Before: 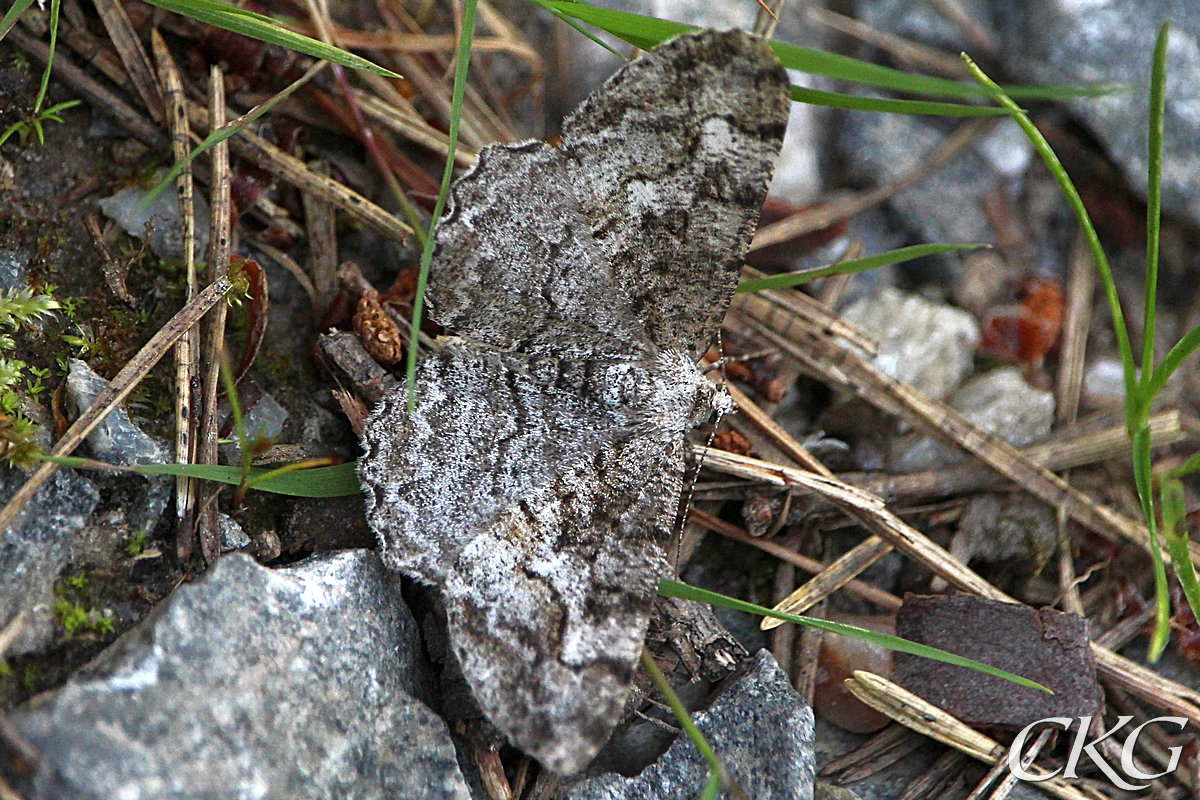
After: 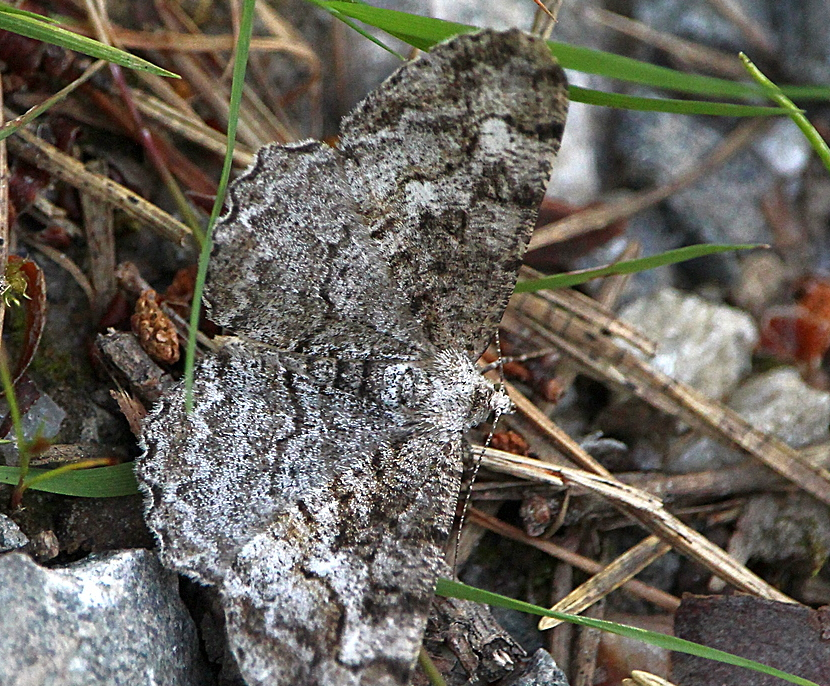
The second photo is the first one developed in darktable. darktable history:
crop: left 18.503%, right 12.312%, bottom 14.217%
